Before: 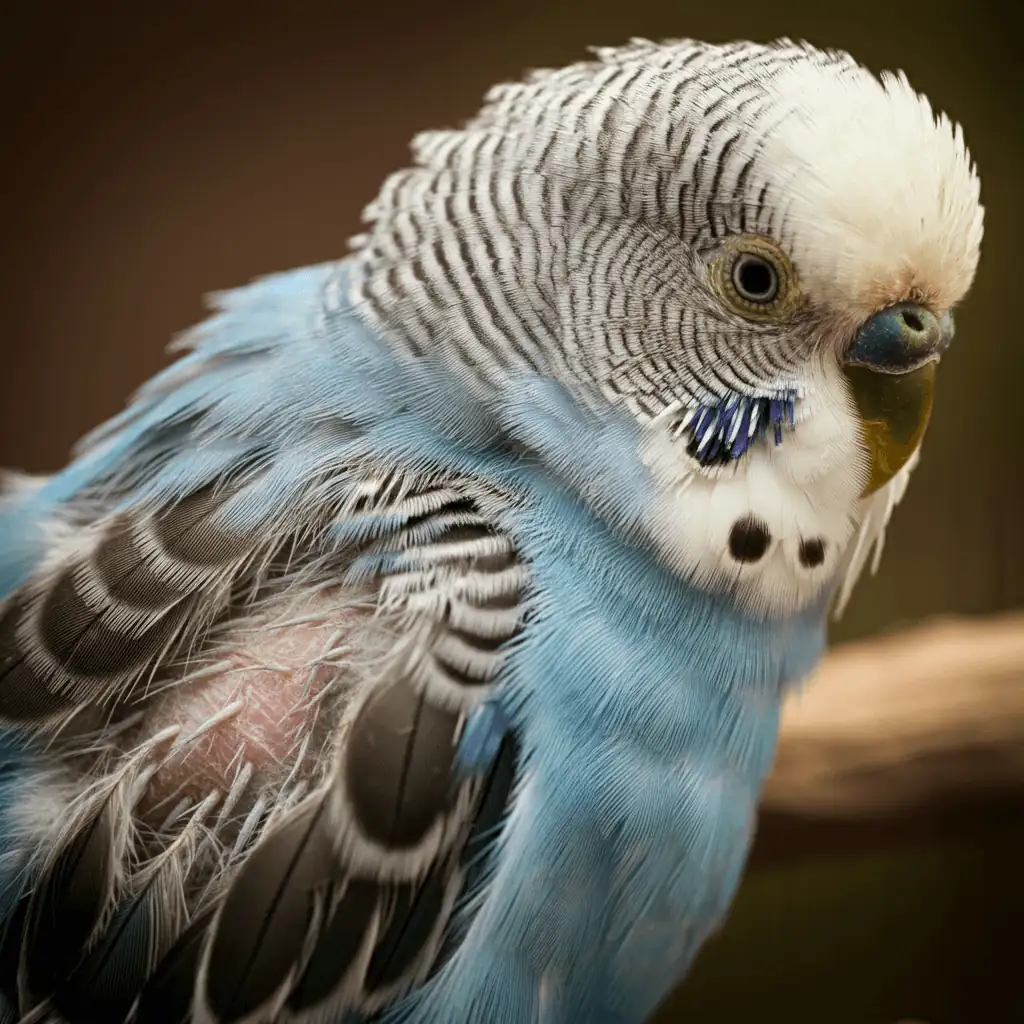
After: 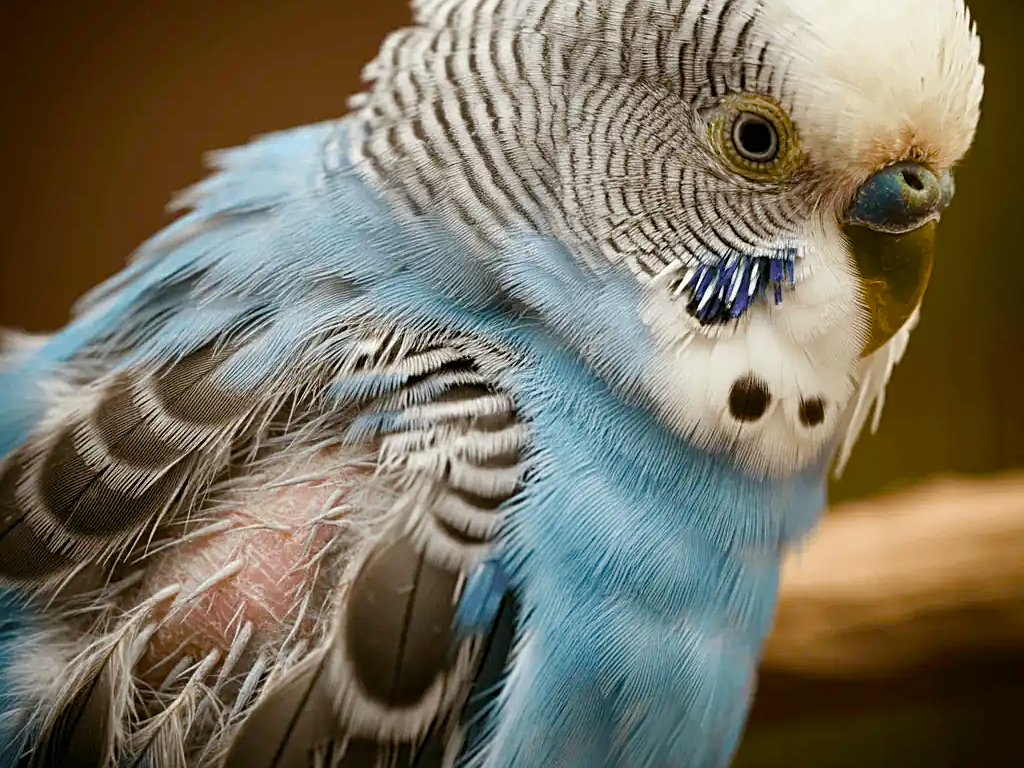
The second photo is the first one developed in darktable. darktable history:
crop: top 13.819%, bottom 11.169%
sharpen: on, module defaults
color balance rgb: perceptual saturation grading › global saturation 35%, perceptual saturation grading › highlights -30%, perceptual saturation grading › shadows 35%, perceptual brilliance grading › global brilliance 3%, perceptual brilliance grading › highlights -3%, perceptual brilliance grading › shadows 3%
